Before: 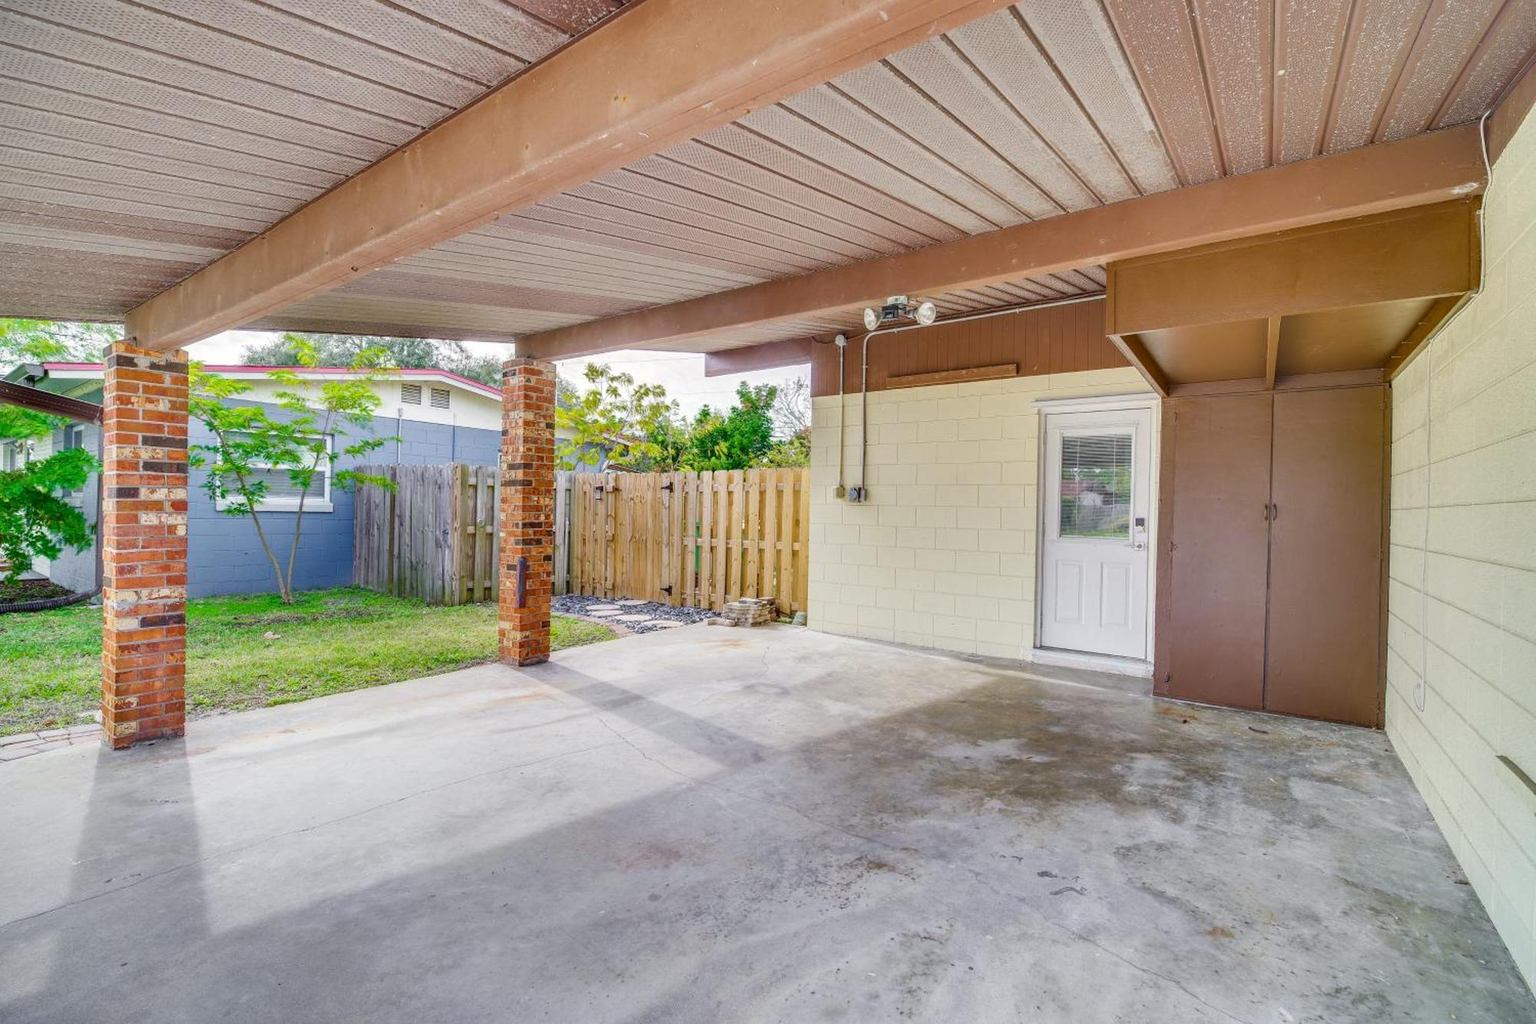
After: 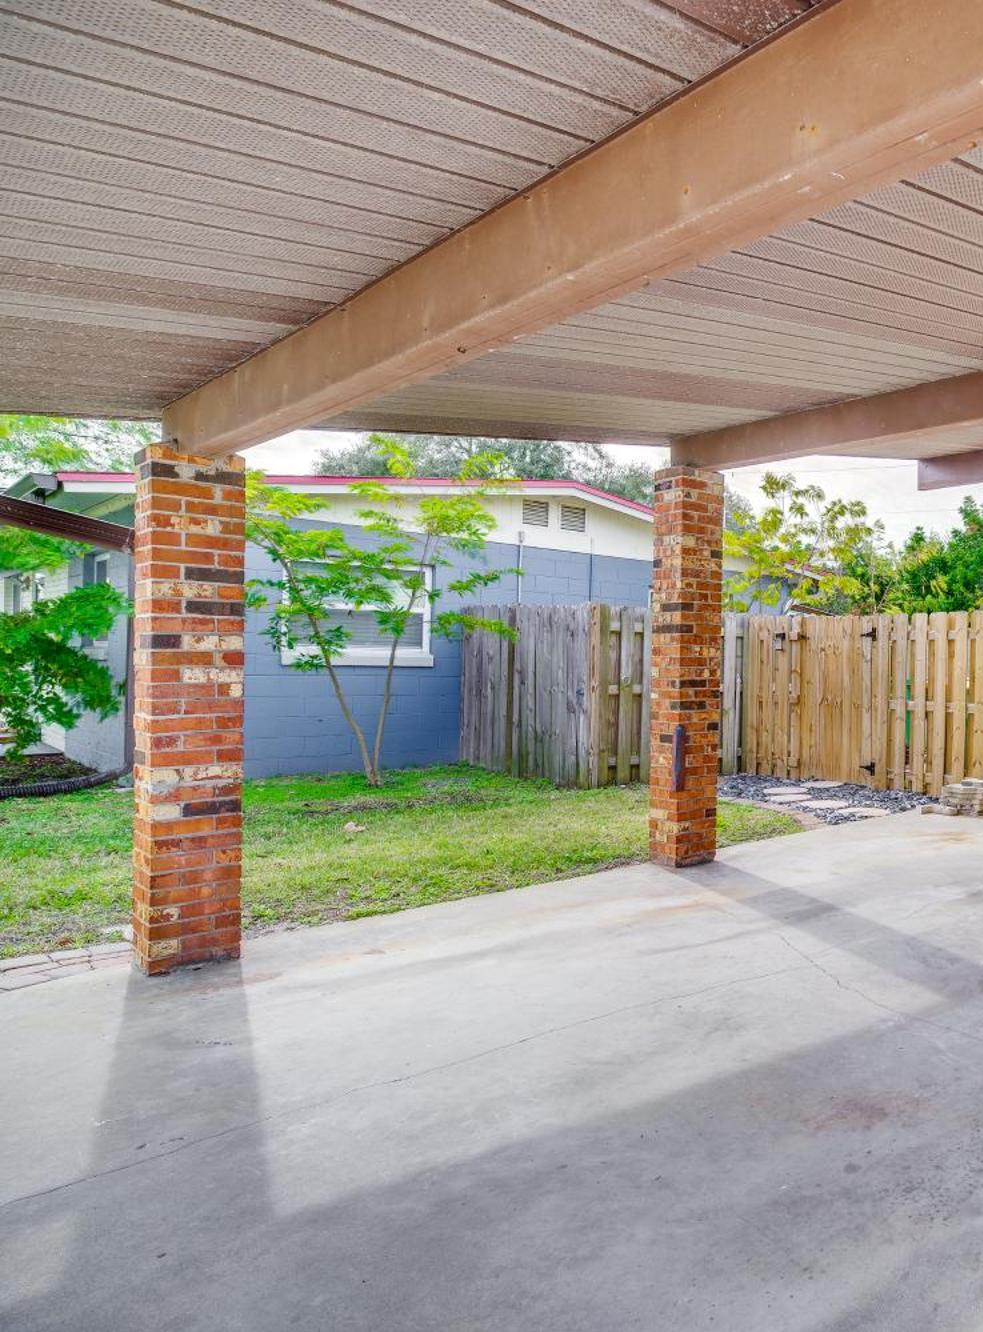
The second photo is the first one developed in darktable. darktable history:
crop and rotate: left 0%, top 0%, right 50.845%
